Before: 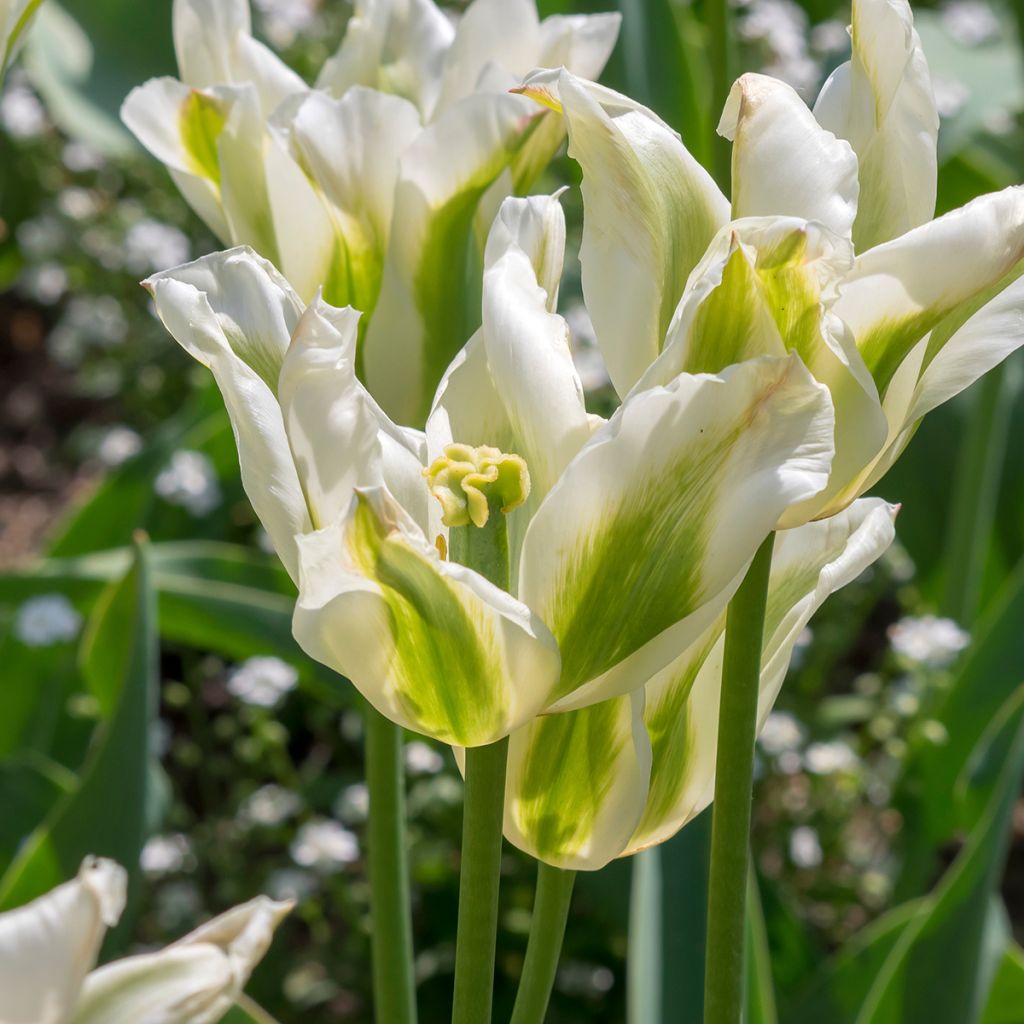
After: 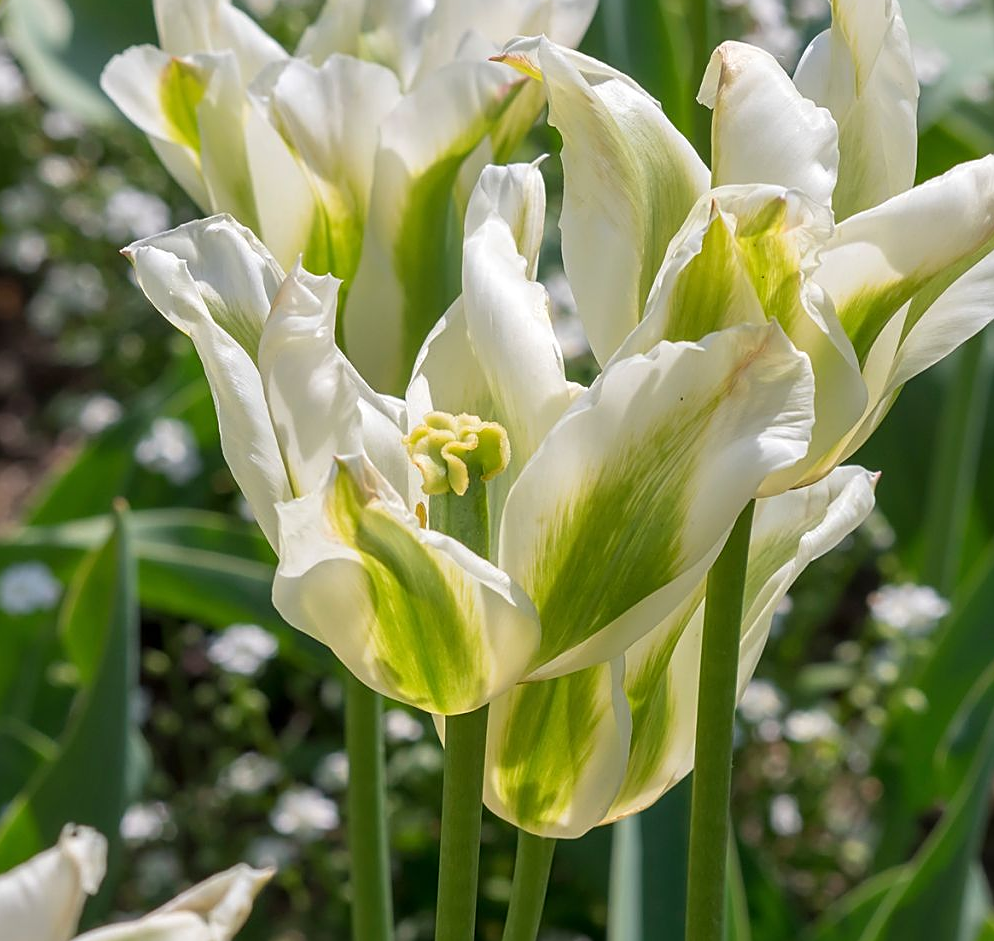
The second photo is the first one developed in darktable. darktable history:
crop: left 1.963%, top 3.179%, right 0.885%, bottom 4.88%
sharpen: amount 0.499
